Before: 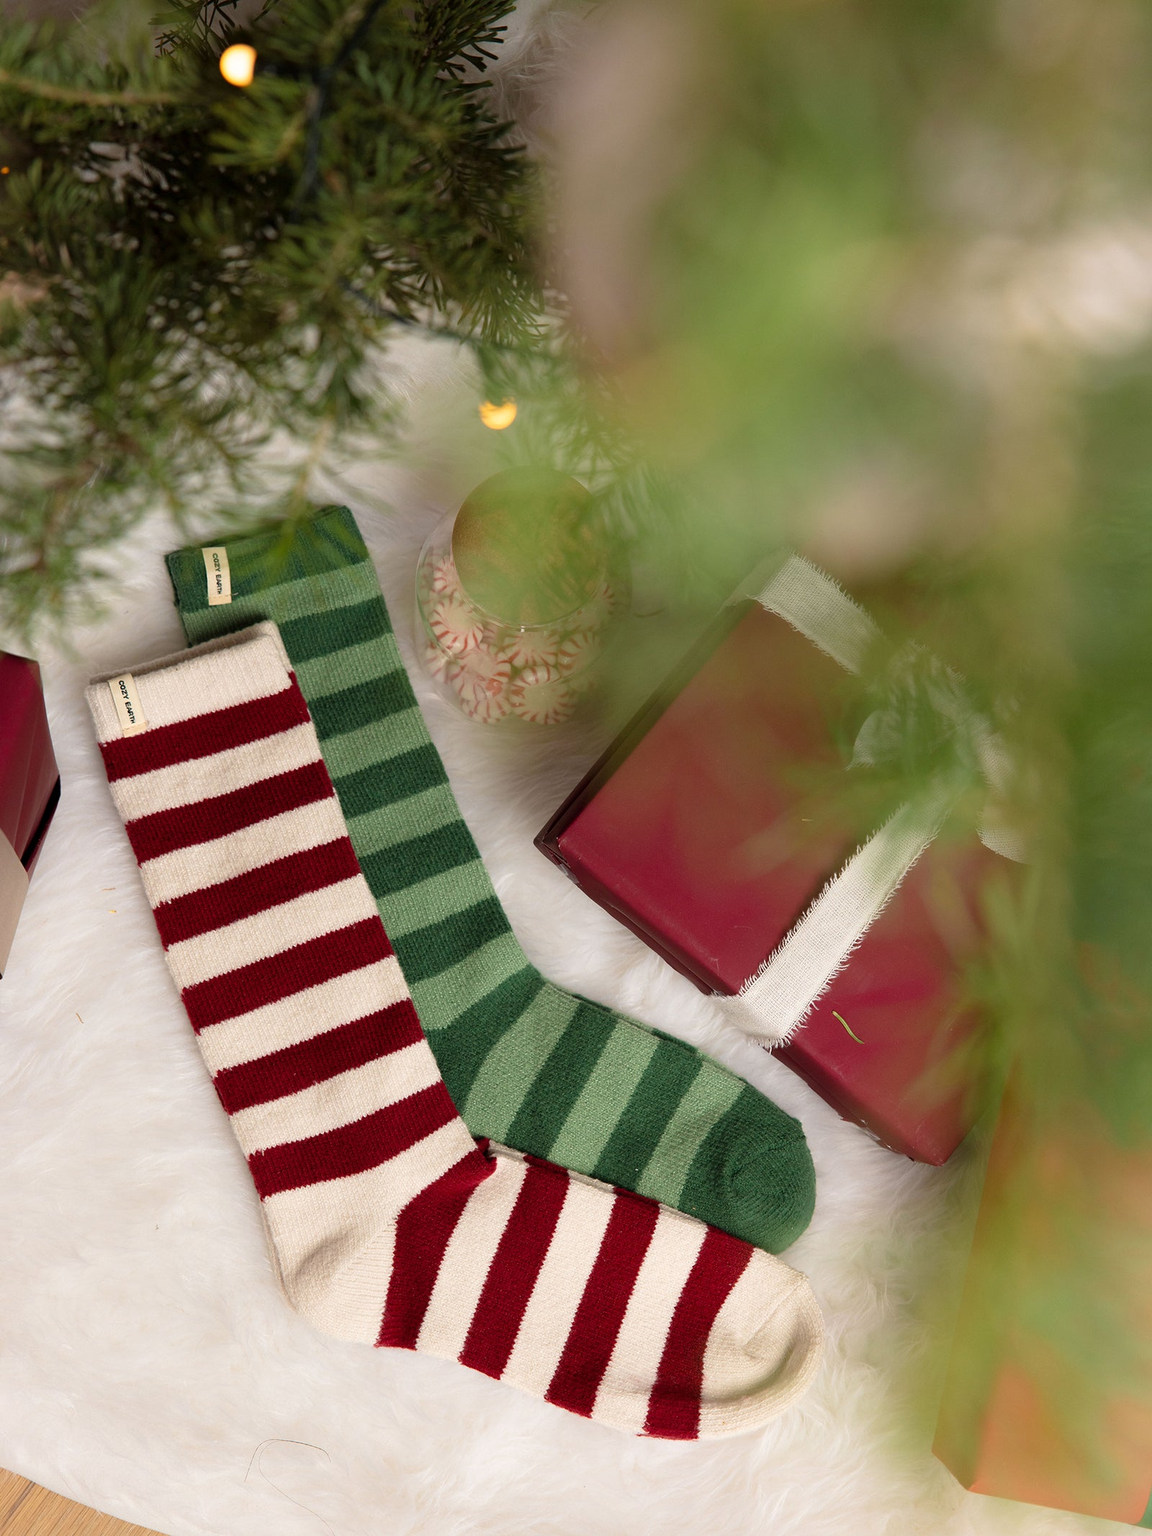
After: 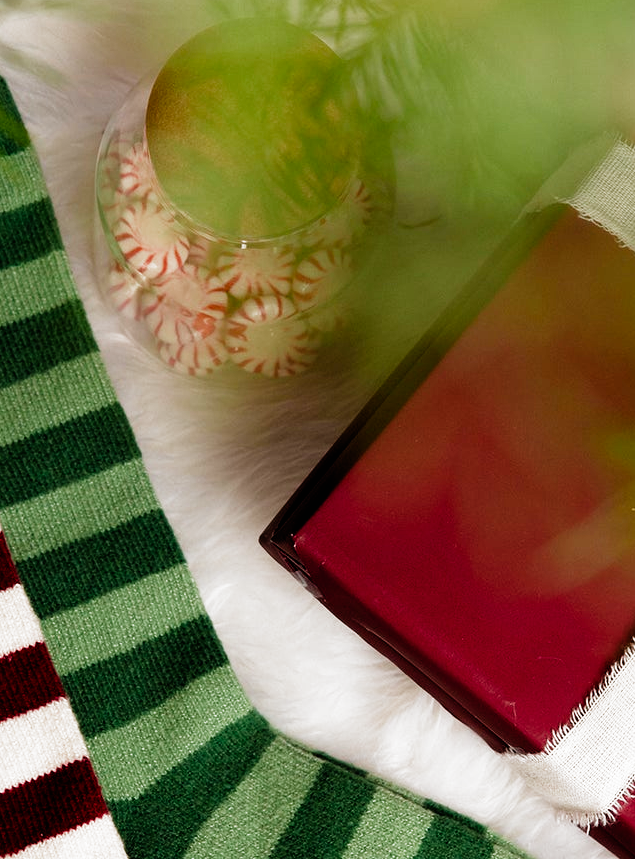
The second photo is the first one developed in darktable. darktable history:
filmic rgb: black relative exposure -6.44 EV, white relative exposure 2.42 EV, target white luminance 99.86%, hardness 5.3, latitude 0.951%, contrast 1.414, highlights saturation mix 3.21%, add noise in highlights 0.001, preserve chrominance no, color science v4 (2020), iterations of high-quality reconstruction 10
crop: left 30.132%, top 29.519%, right 30.157%, bottom 30.186%
